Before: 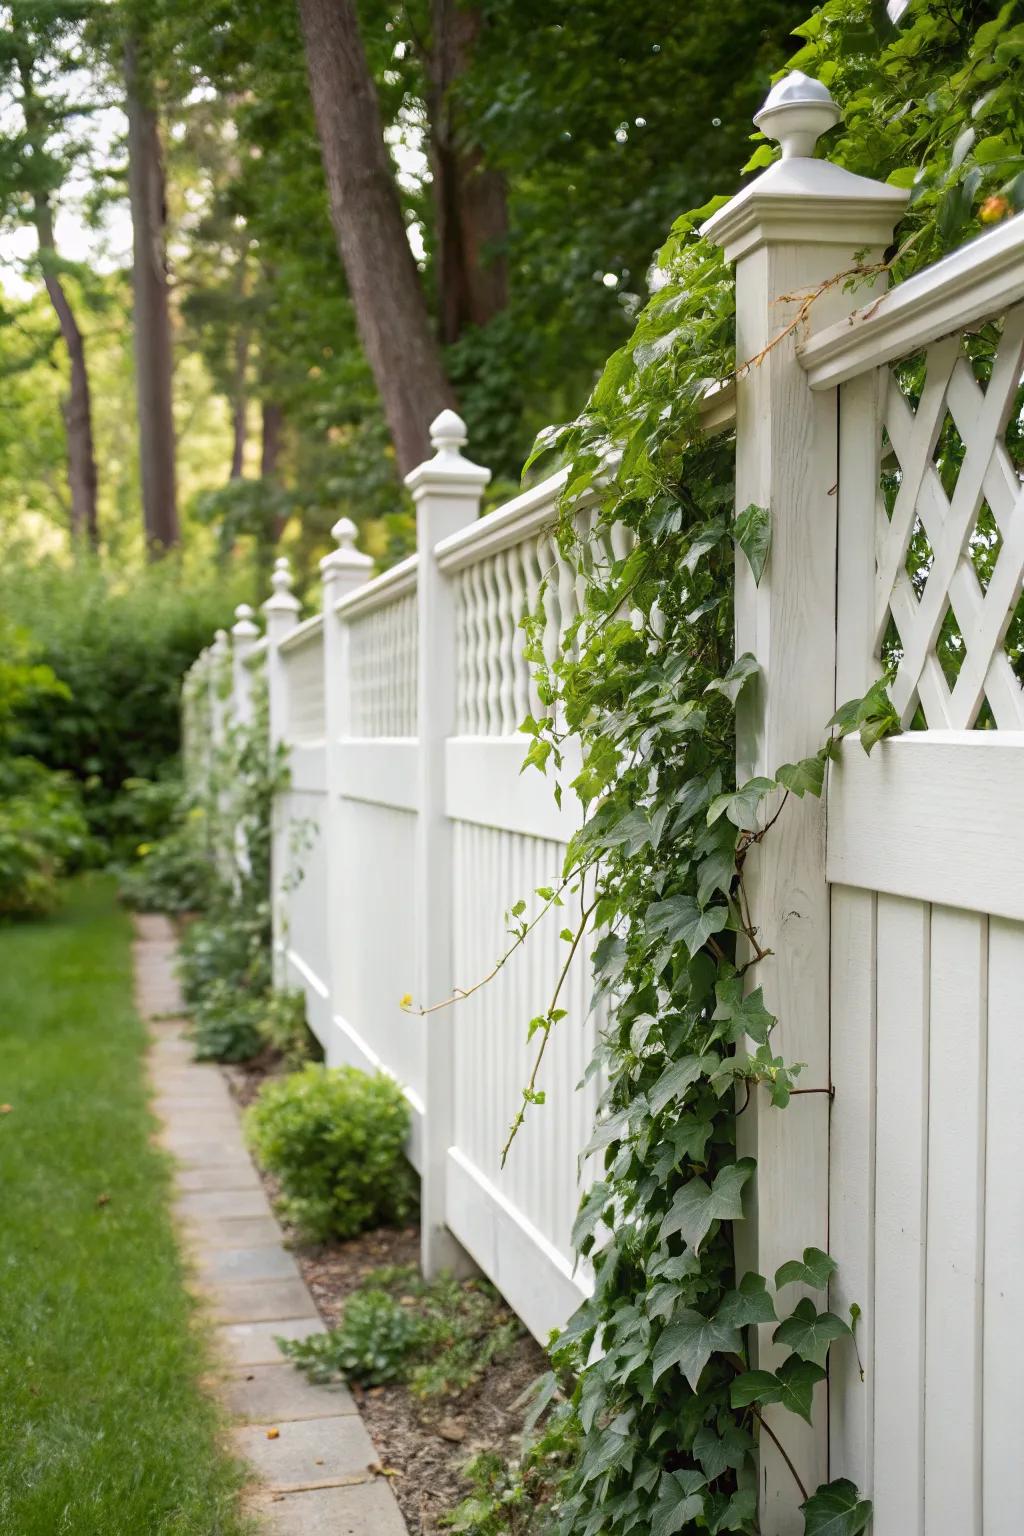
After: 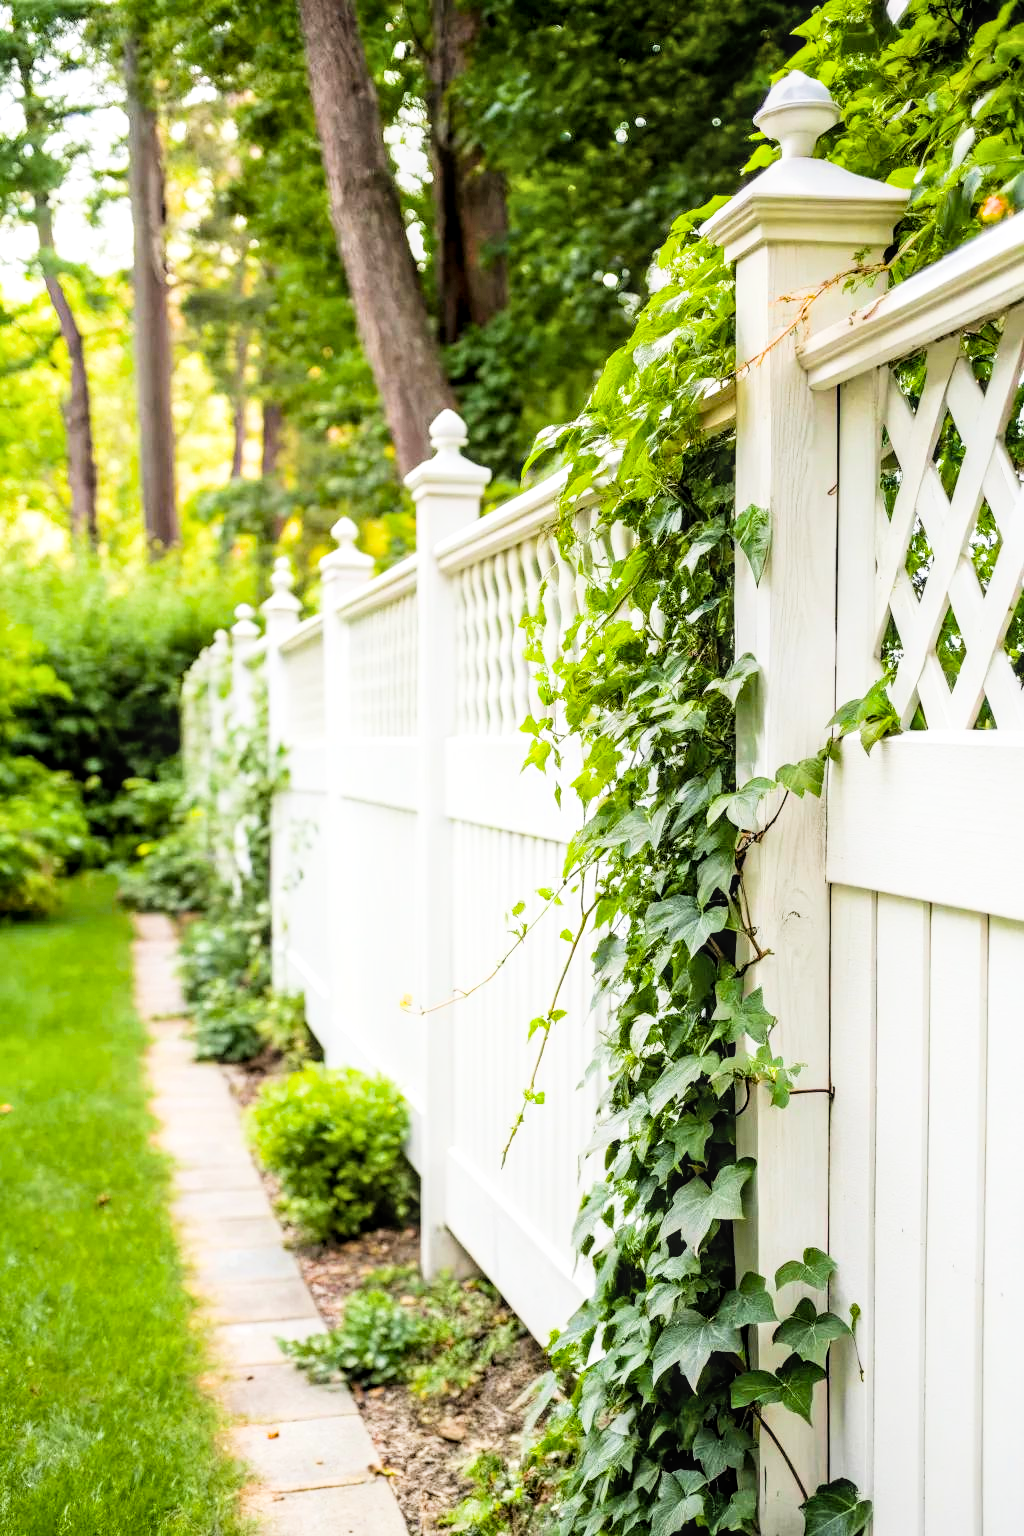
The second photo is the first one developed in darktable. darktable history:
local contrast: on, module defaults
color balance rgb: perceptual saturation grading › global saturation 20%, global vibrance 20%
exposure: black level correction 0, exposure 1.3 EV, compensate highlight preservation false
filmic rgb: black relative exposure -5 EV, hardness 2.88, contrast 1.4, highlights saturation mix -30%
